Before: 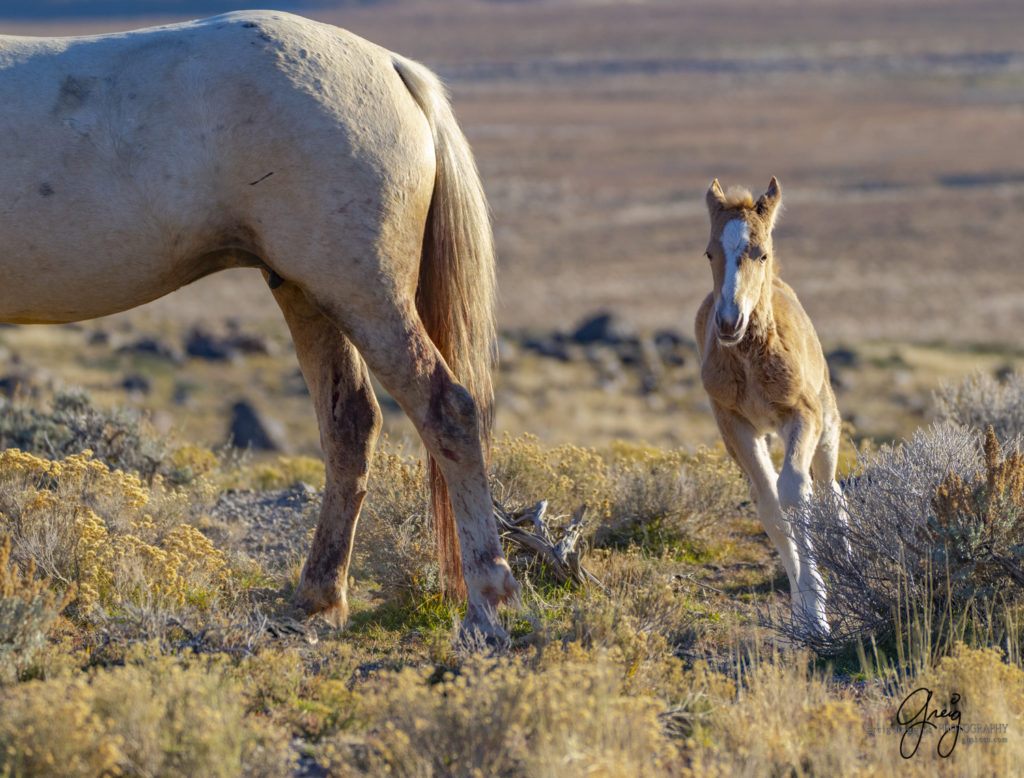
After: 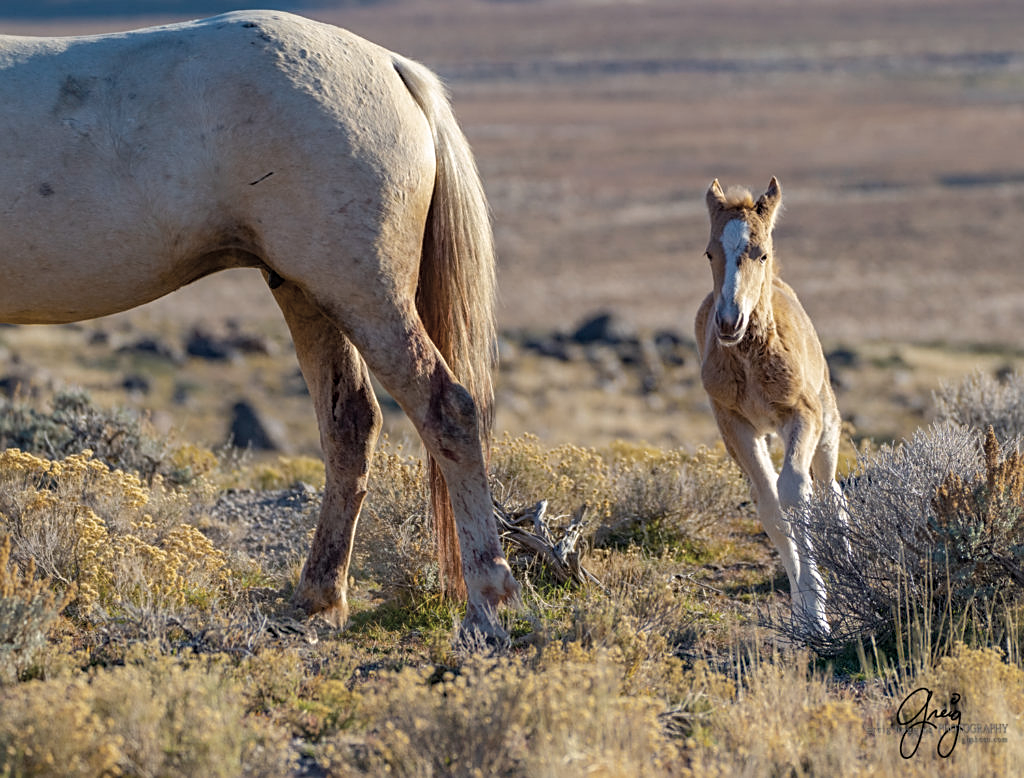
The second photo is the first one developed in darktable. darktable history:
color correction: saturation 0.57
sharpen: on, module defaults
color balance rgb: perceptual saturation grading › global saturation 20%, global vibrance 20%
